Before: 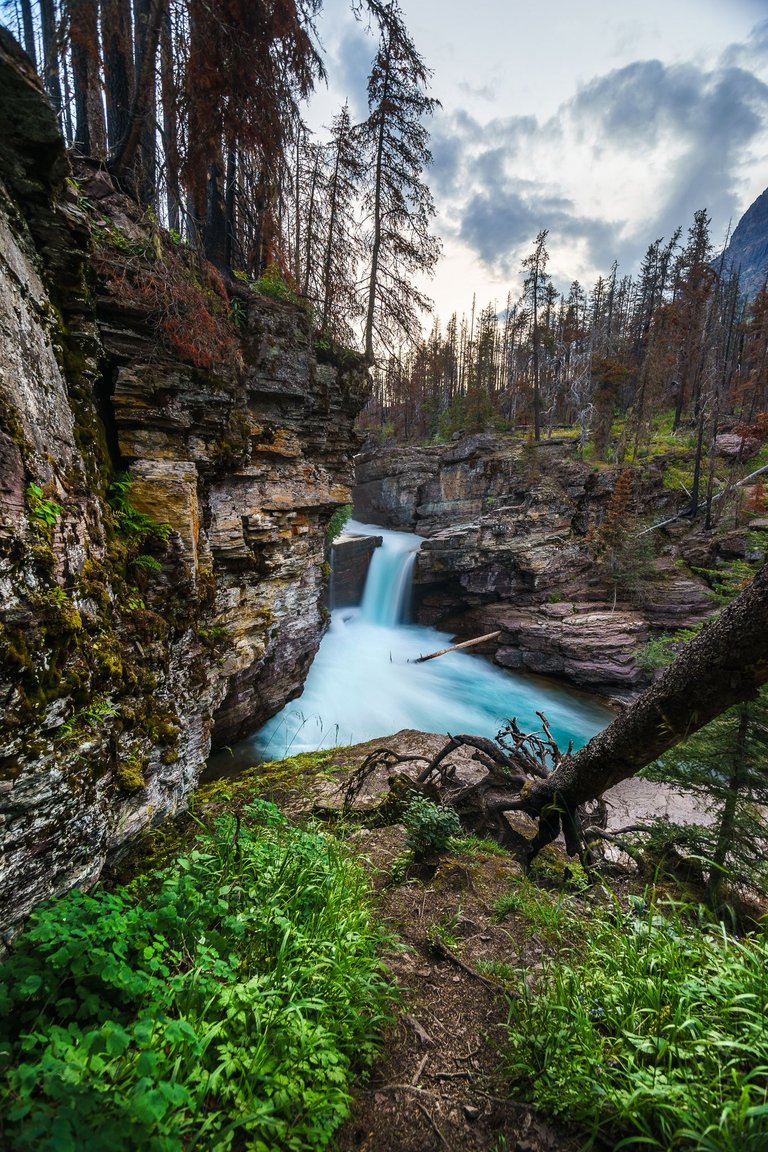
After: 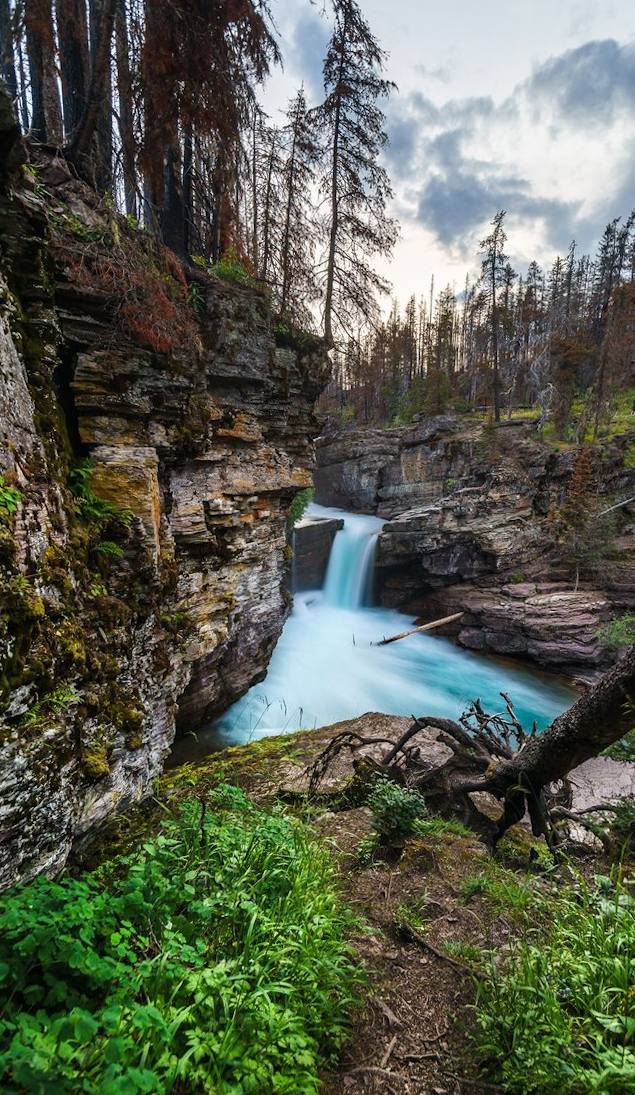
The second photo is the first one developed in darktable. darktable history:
crop and rotate: angle 0.763°, left 4.167%, top 0.565%, right 11.443%, bottom 2.416%
